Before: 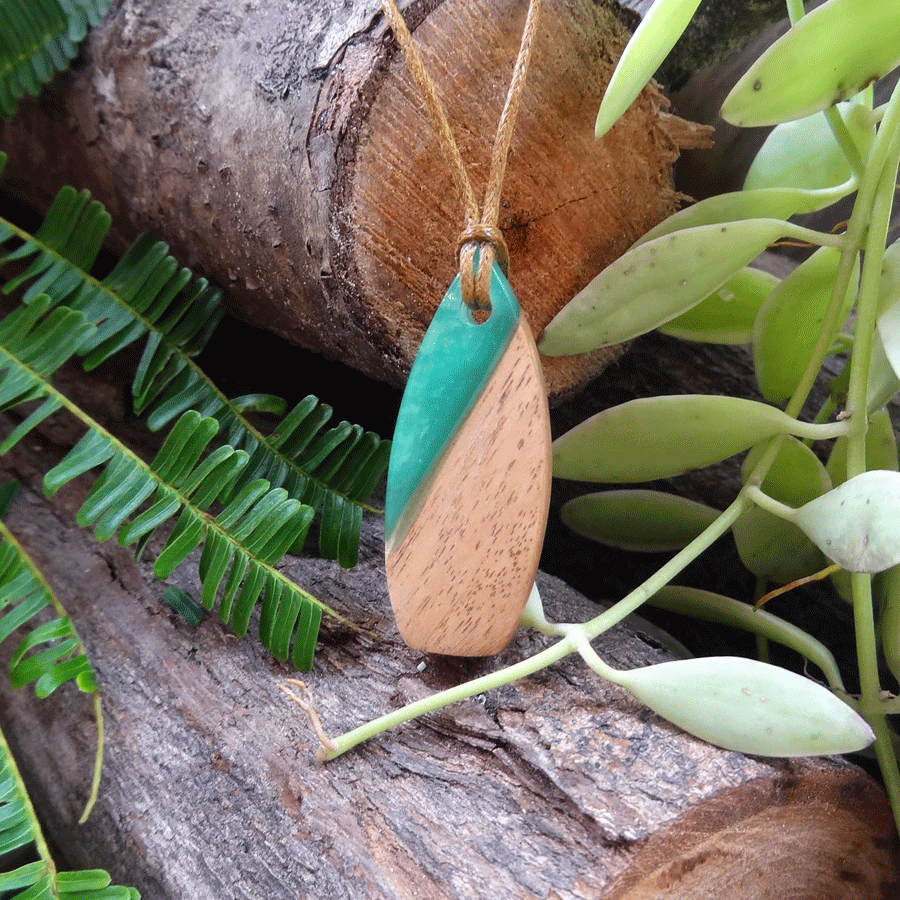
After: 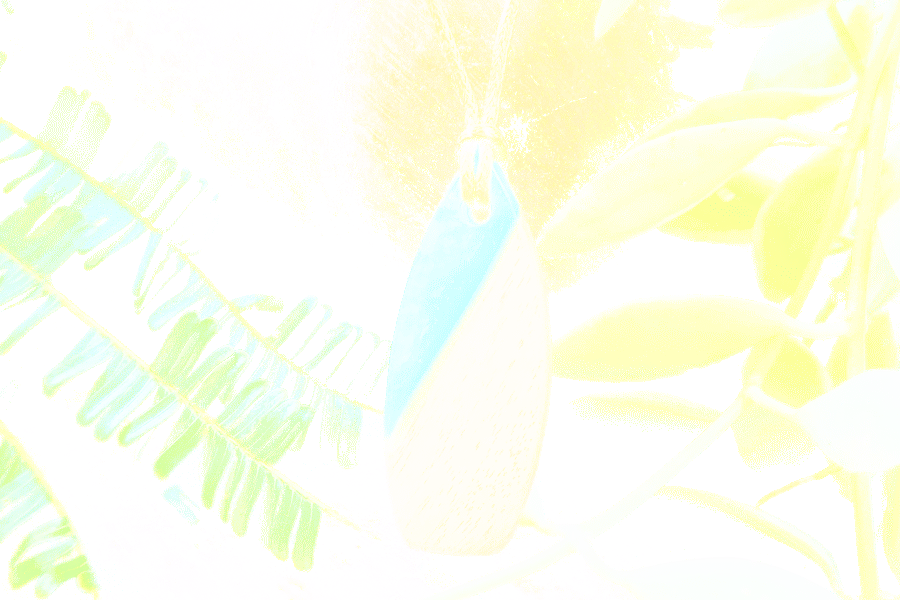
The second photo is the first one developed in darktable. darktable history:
tone curve: curves: ch0 [(0, 0) (0.003, 0.144) (0.011, 0.149) (0.025, 0.159) (0.044, 0.183) (0.069, 0.207) (0.1, 0.236) (0.136, 0.269) (0.177, 0.303) (0.224, 0.339) (0.277, 0.38) (0.335, 0.428) (0.399, 0.478) (0.468, 0.539) (0.543, 0.604) (0.623, 0.679) (0.709, 0.755) (0.801, 0.836) (0.898, 0.918) (1, 1)], preserve colors none
contrast brightness saturation: contrast 0.43, brightness 0.56, saturation -0.19
sharpen: on, module defaults
crop: top 11.166%, bottom 22.168%
base curve: curves: ch0 [(0, 0) (0.028, 0.03) (0.121, 0.232) (0.46, 0.748) (0.859, 0.968) (1, 1)], preserve colors none
bloom: size 85%, threshold 5%, strength 85%
exposure: black level correction 0, exposure 1.1 EV, compensate highlight preservation false
